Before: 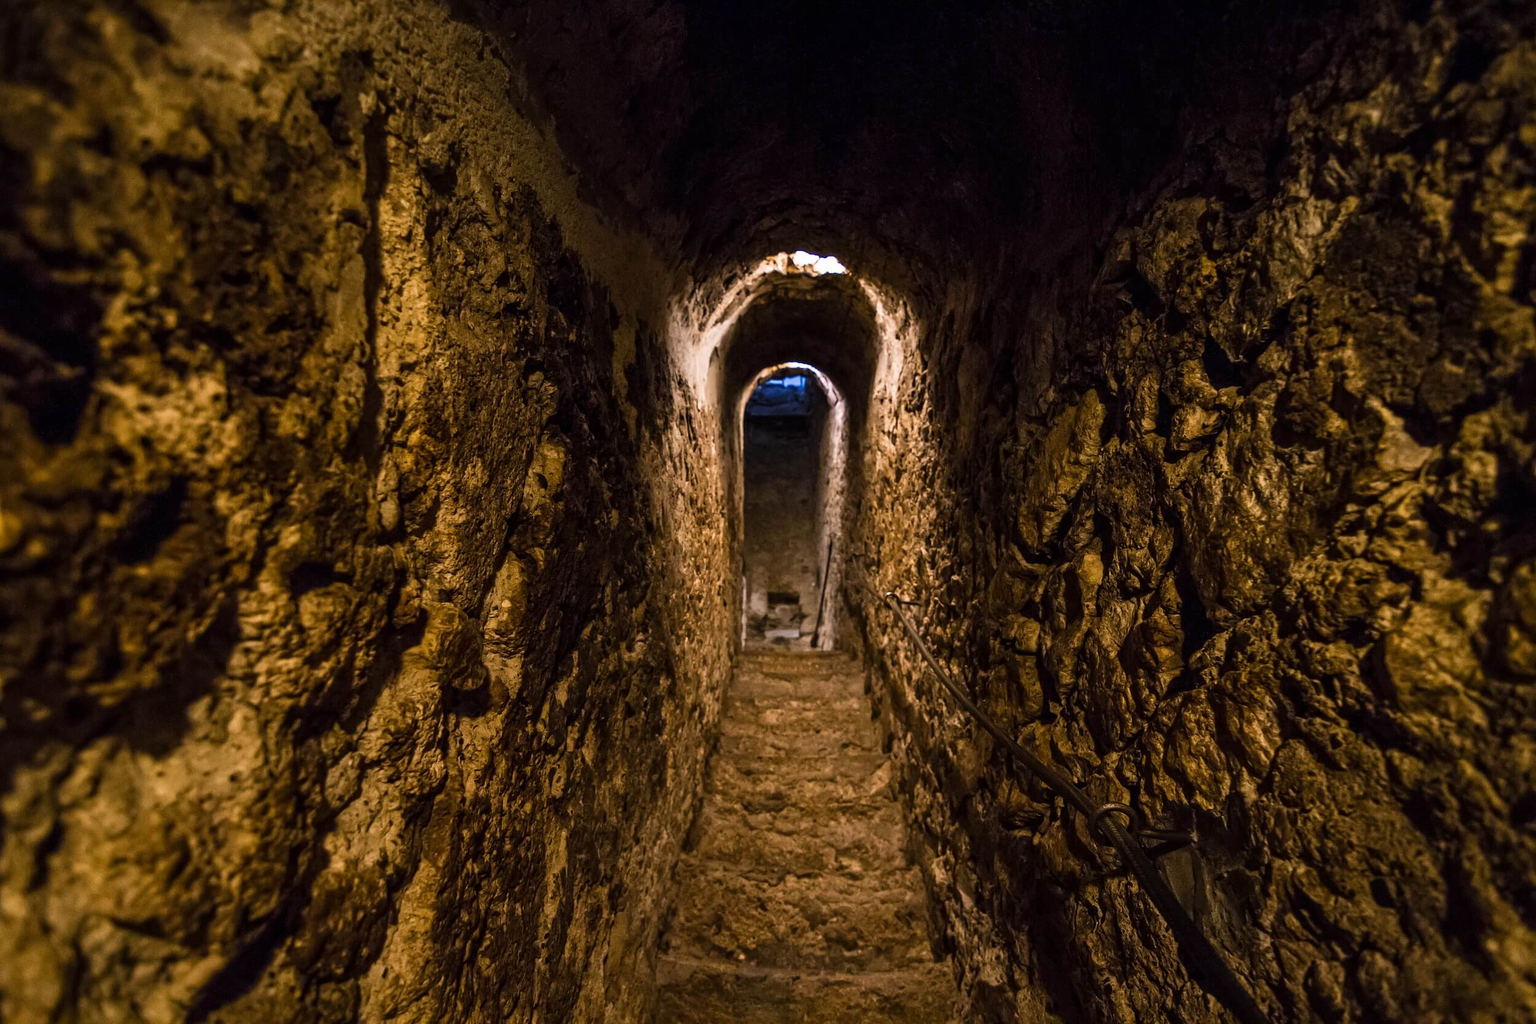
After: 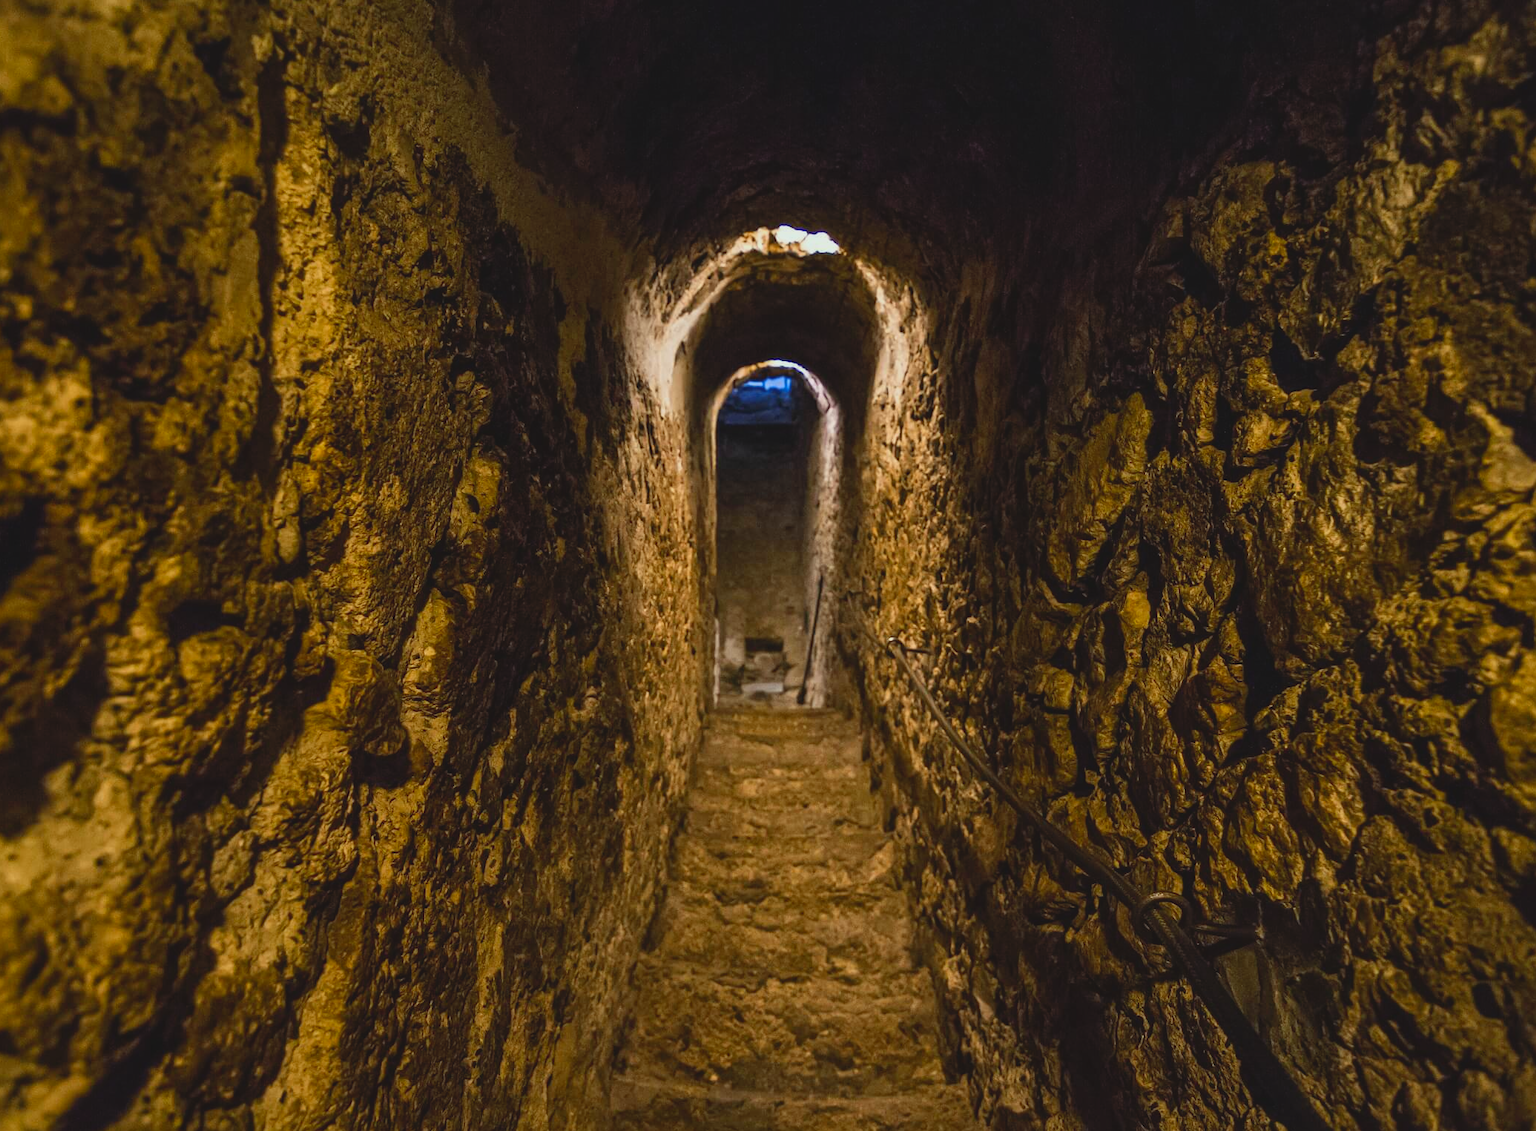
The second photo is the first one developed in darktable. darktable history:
color correction: highlights a* -4.28, highlights b* 6.53
crop: left 9.807%, top 6.259%, right 7.334%, bottom 2.177%
white balance: red 0.982, blue 1.018
lowpass: radius 0.1, contrast 0.85, saturation 1.1, unbound 0
